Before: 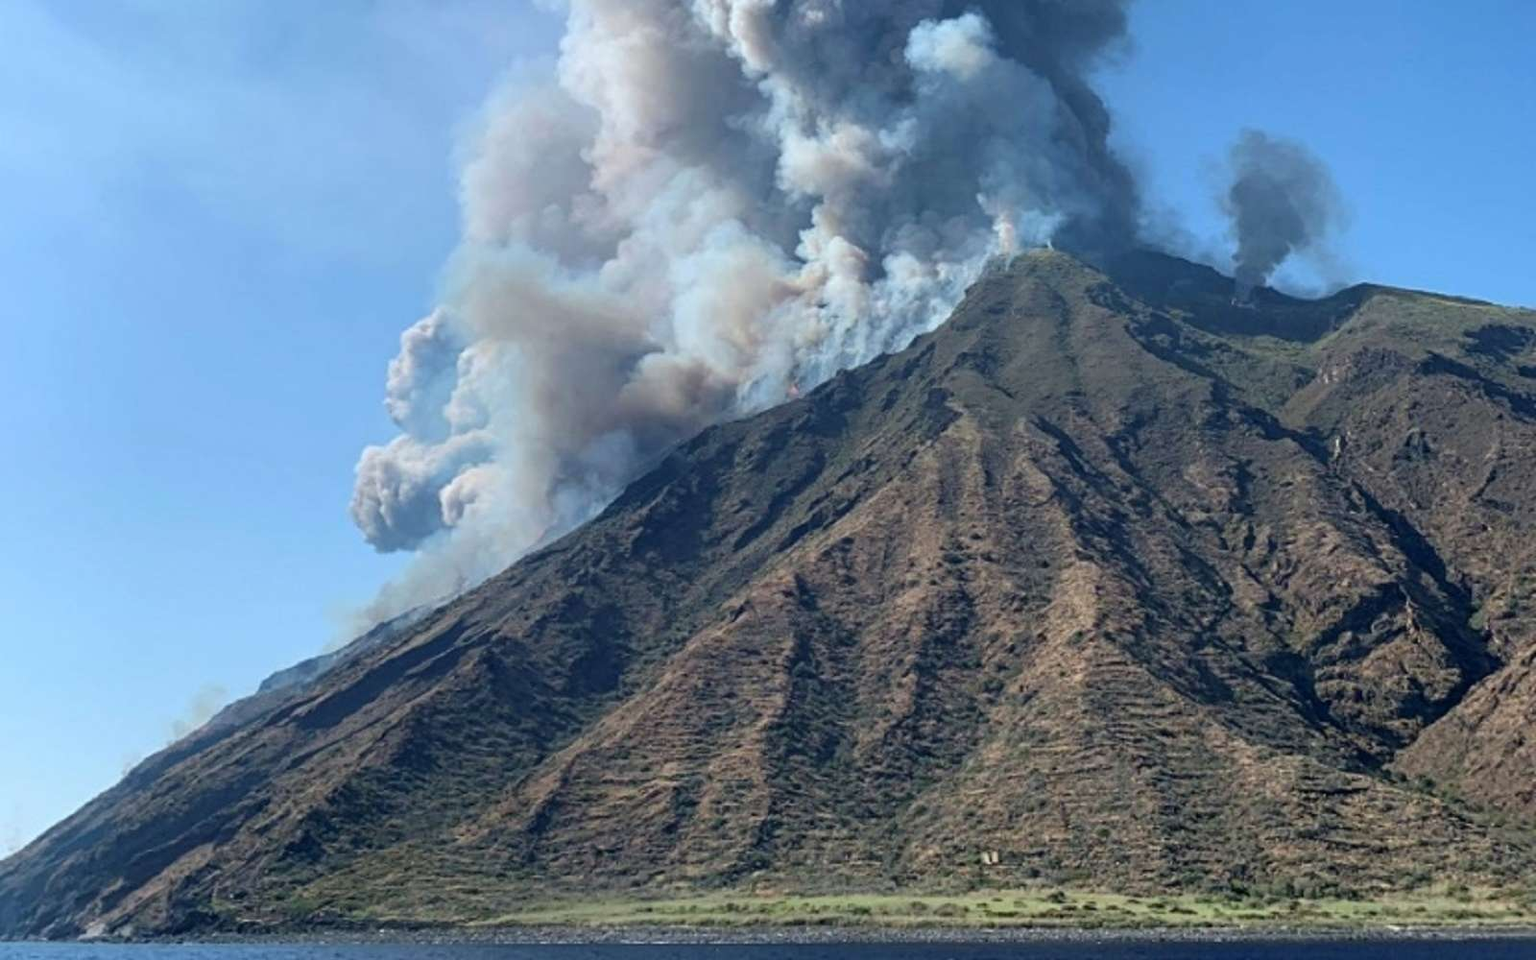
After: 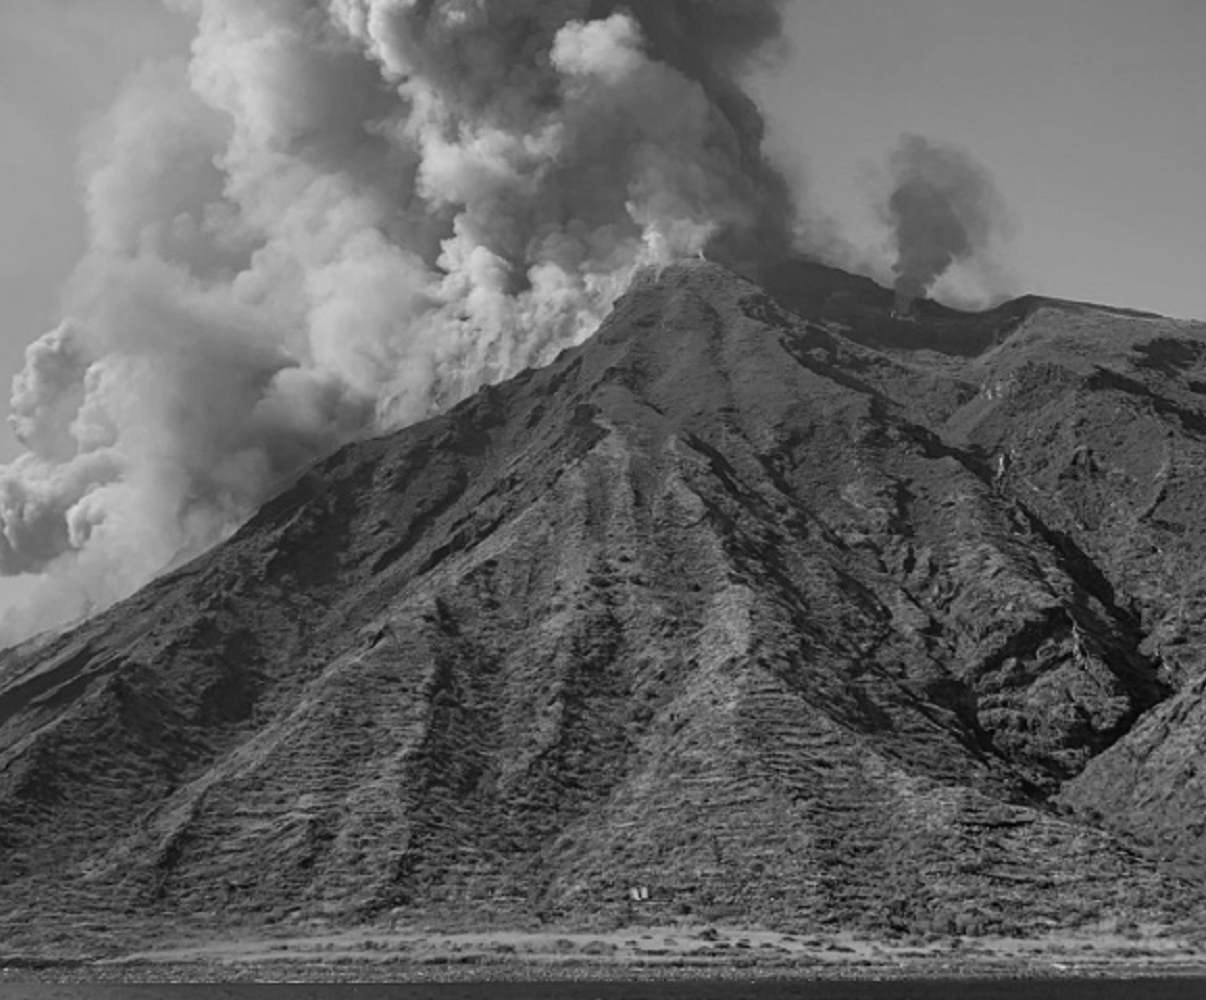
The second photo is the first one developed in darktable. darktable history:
crop and rotate: left 24.6%
monochrome: on, module defaults
shadows and highlights: radius 121.13, shadows 21.4, white point adjustment -9.72, highlights -14.39, soften with gaussian
